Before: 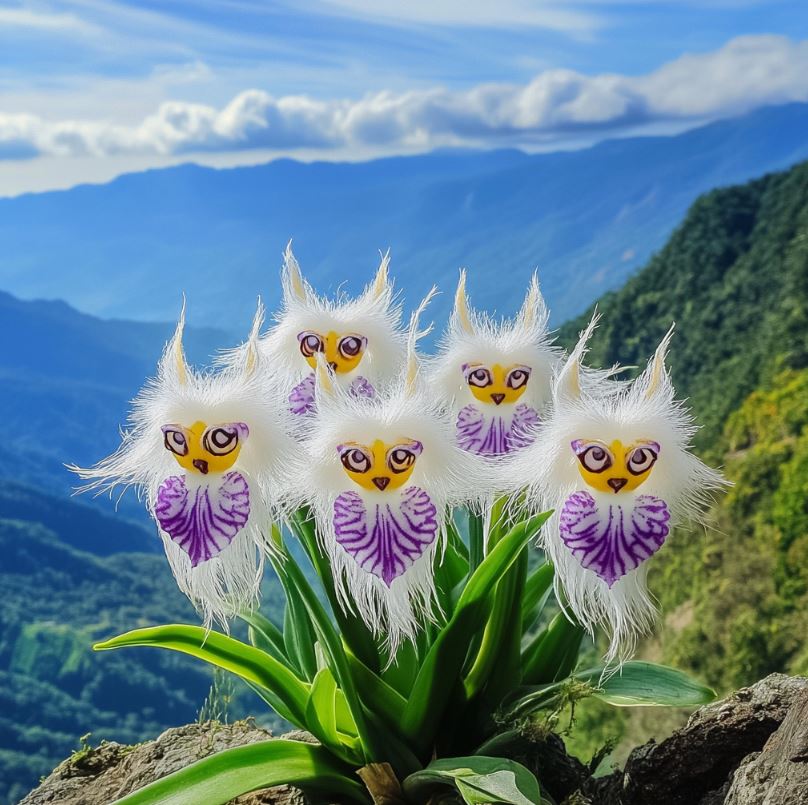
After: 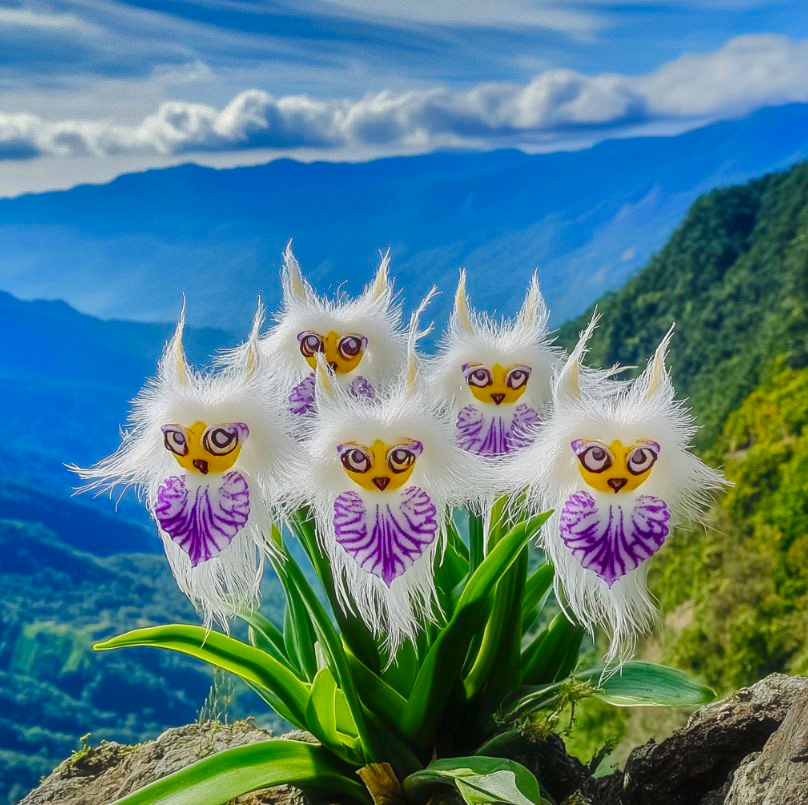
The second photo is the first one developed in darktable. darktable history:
color balance rgb: perceptual saturation grading › global saturation 35%, perceptual saturation grading › highlights -30%, perceptual saturation grading › shadows 35%, perceptual brilliance grading › global brilliance 3%, perceptual brilliance grading › highlights -3%, perceptual brilliance grading › shadows 3%
haze removal: strength -0.05
shadows and highlights: shadows 19.13, highlights -83.41, soften with gaussian
